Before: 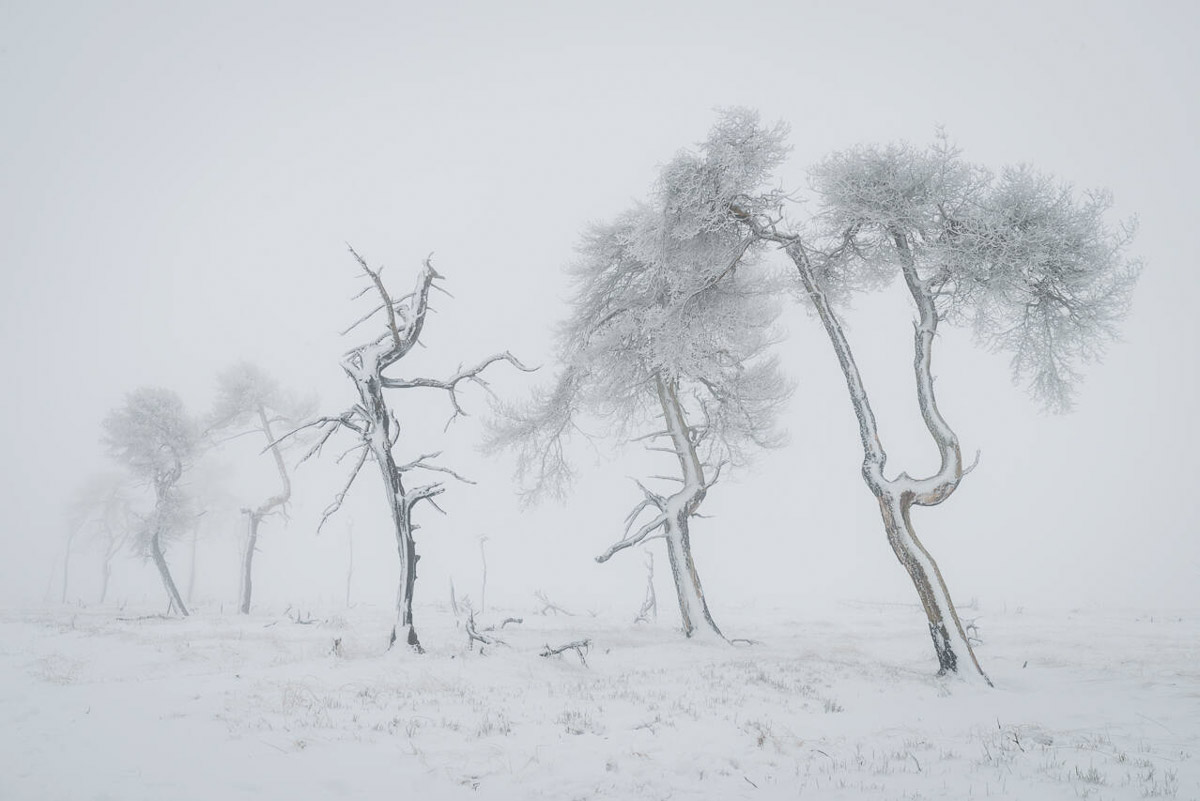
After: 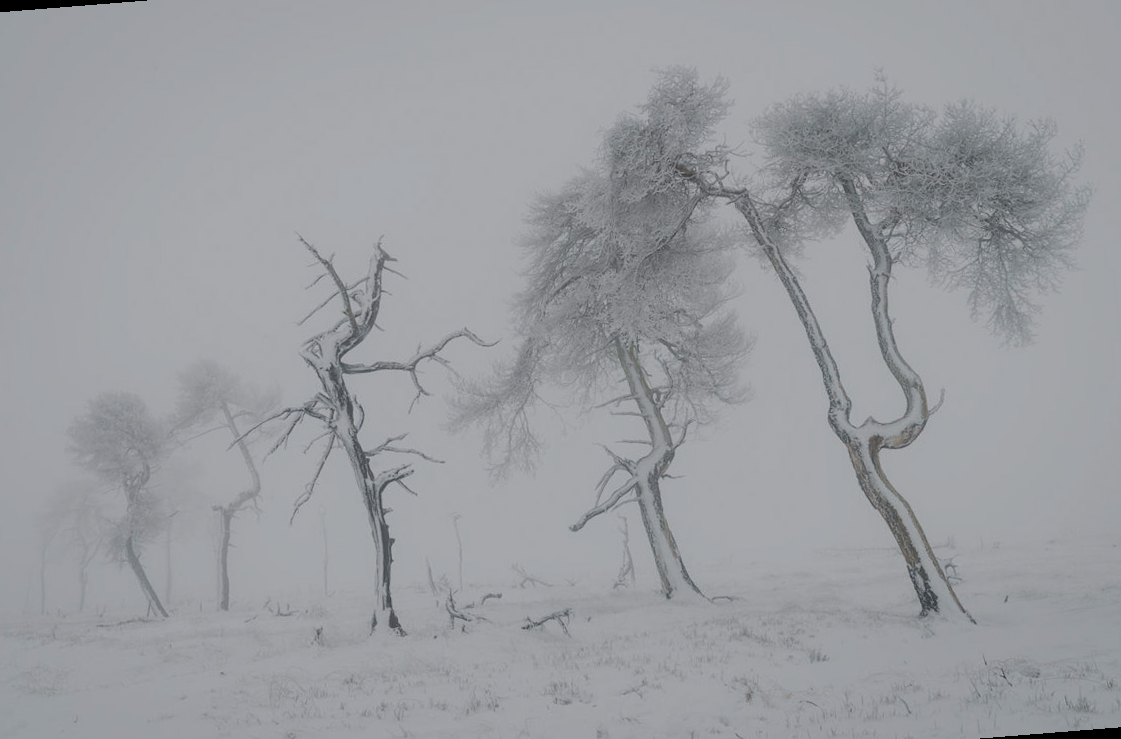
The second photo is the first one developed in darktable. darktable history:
rotate and perspective: rotation -4.57°, crop left 0.054, crop right 0.944, crop top 0.087, crop bottom 0.914
exposure: black level correction 0, exposure 1.45 EV, compensate exposure bias true, compensate highlight preservation false
